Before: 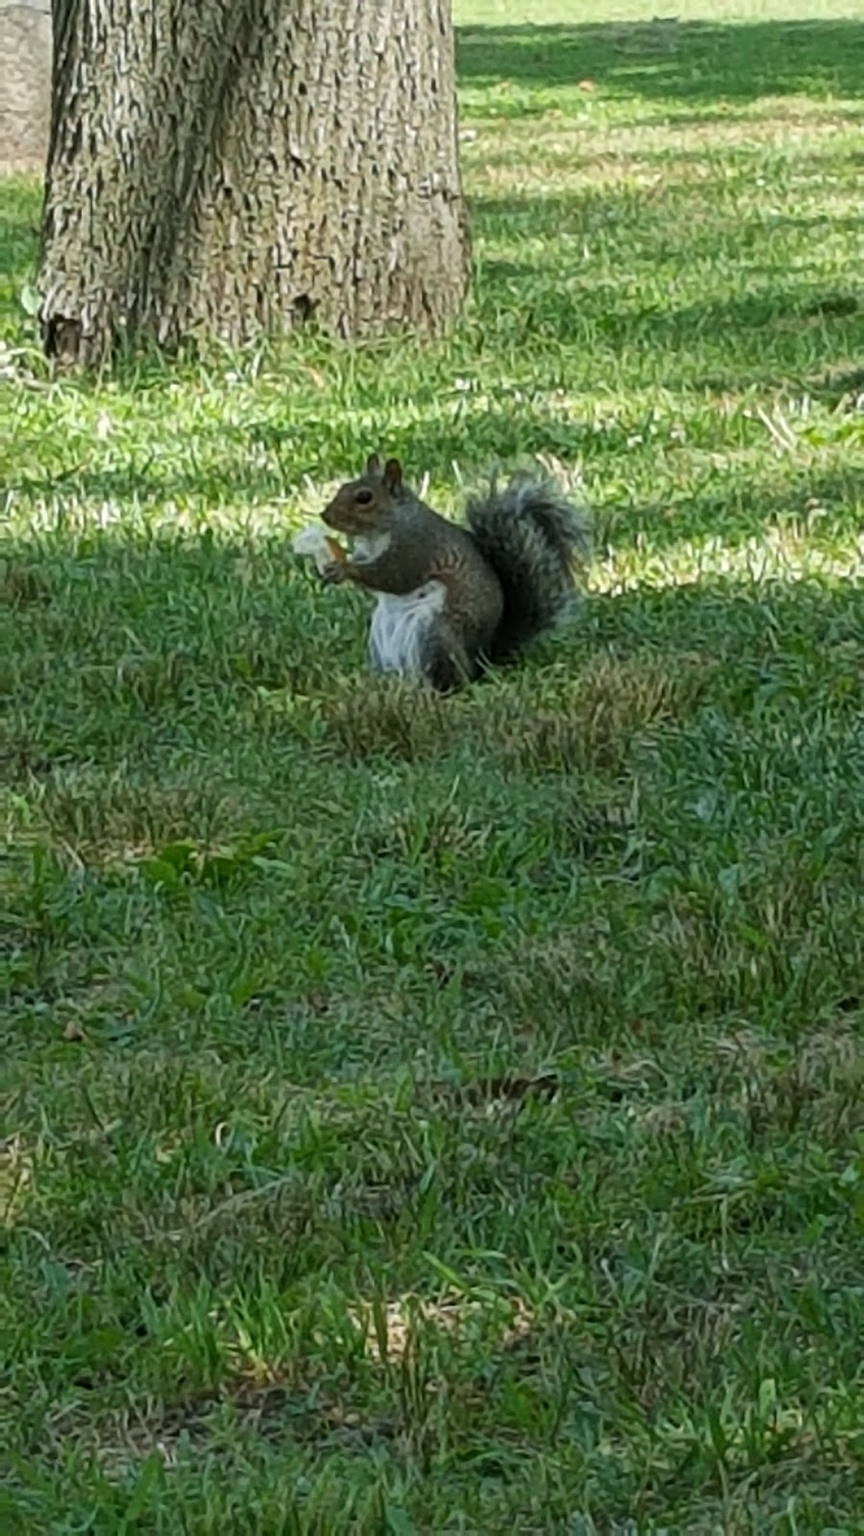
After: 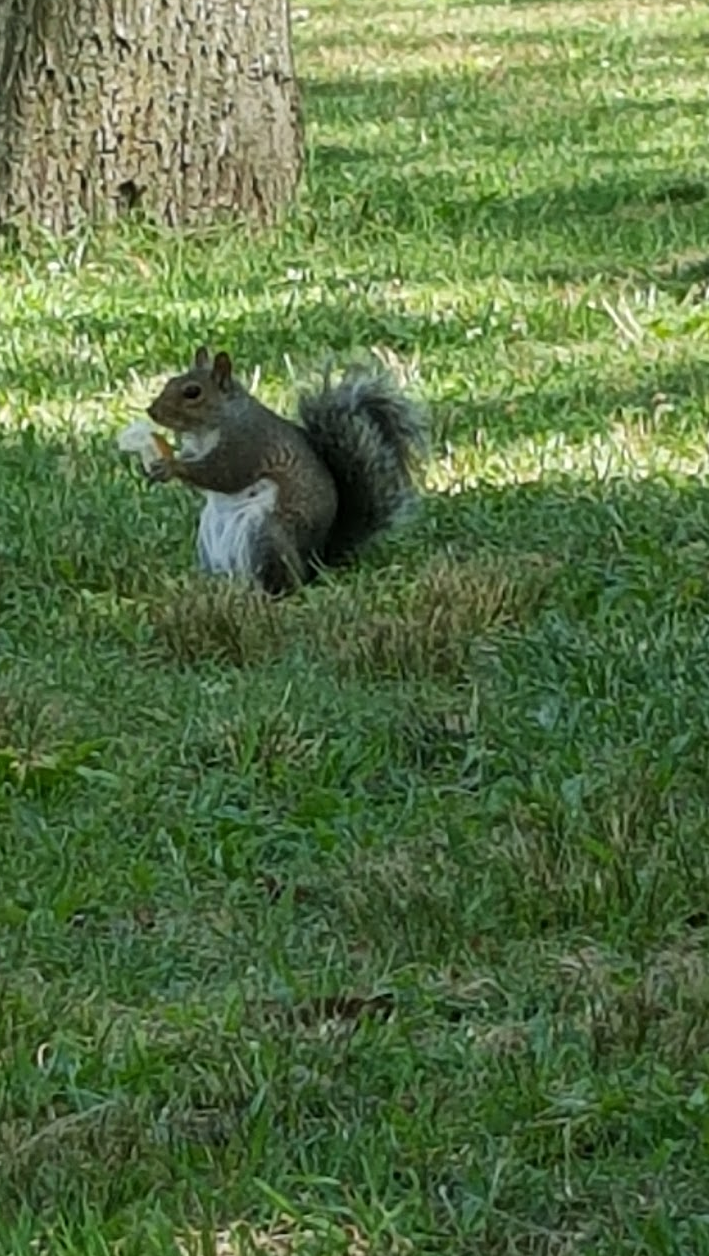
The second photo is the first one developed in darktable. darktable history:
crop and rotate: left 20.782%, top 7.924%, right 0.392%, bottom 13.532%
tone equalizer: edges refinement/feathering 500, mask exposure compensation -1.57 EV, preserve details no
